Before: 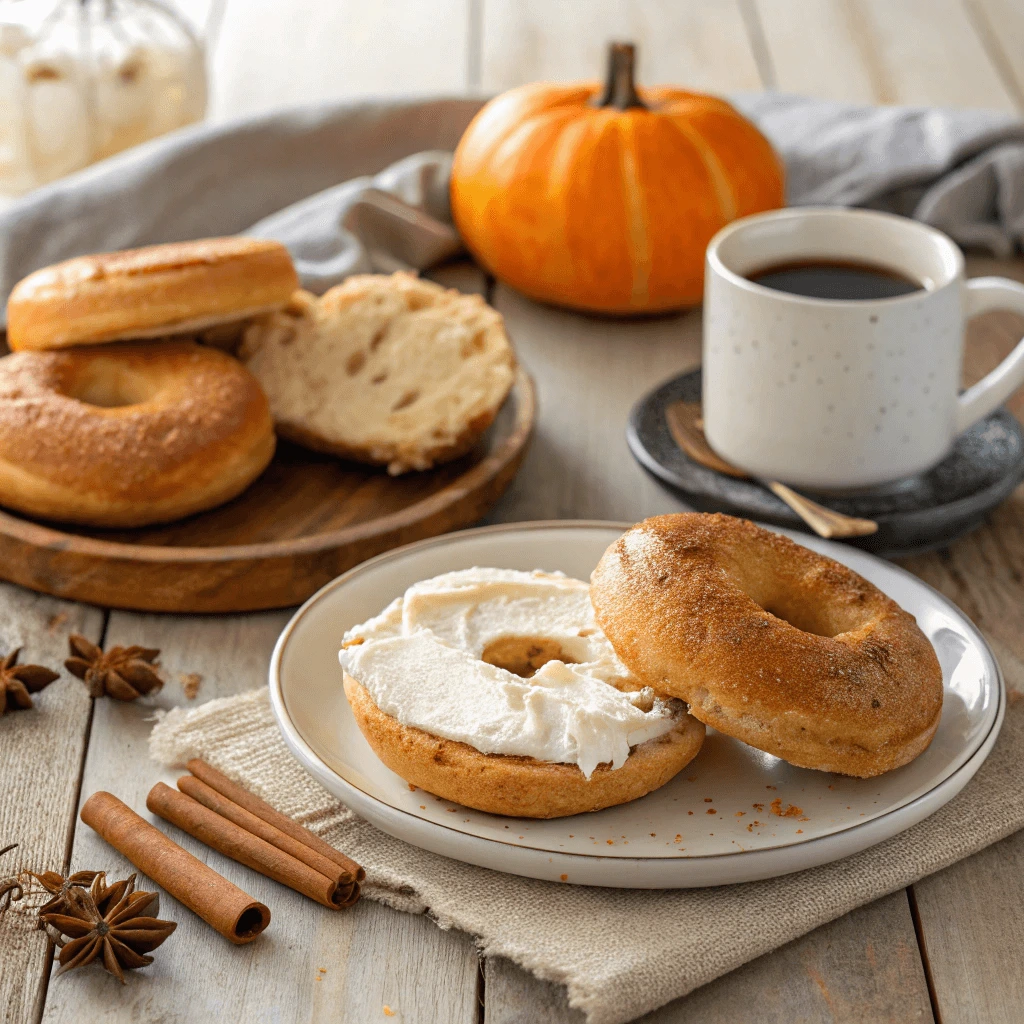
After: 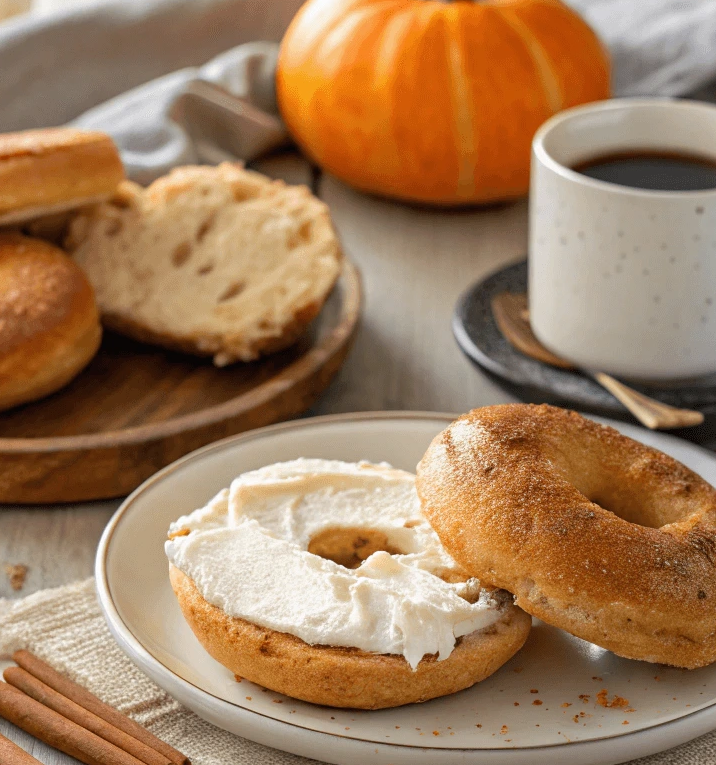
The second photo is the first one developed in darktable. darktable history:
crop and rotate: left 17.046%, top 10.659%, right 12.989%, bottom 14.553%
color correction: saturation 0.99
